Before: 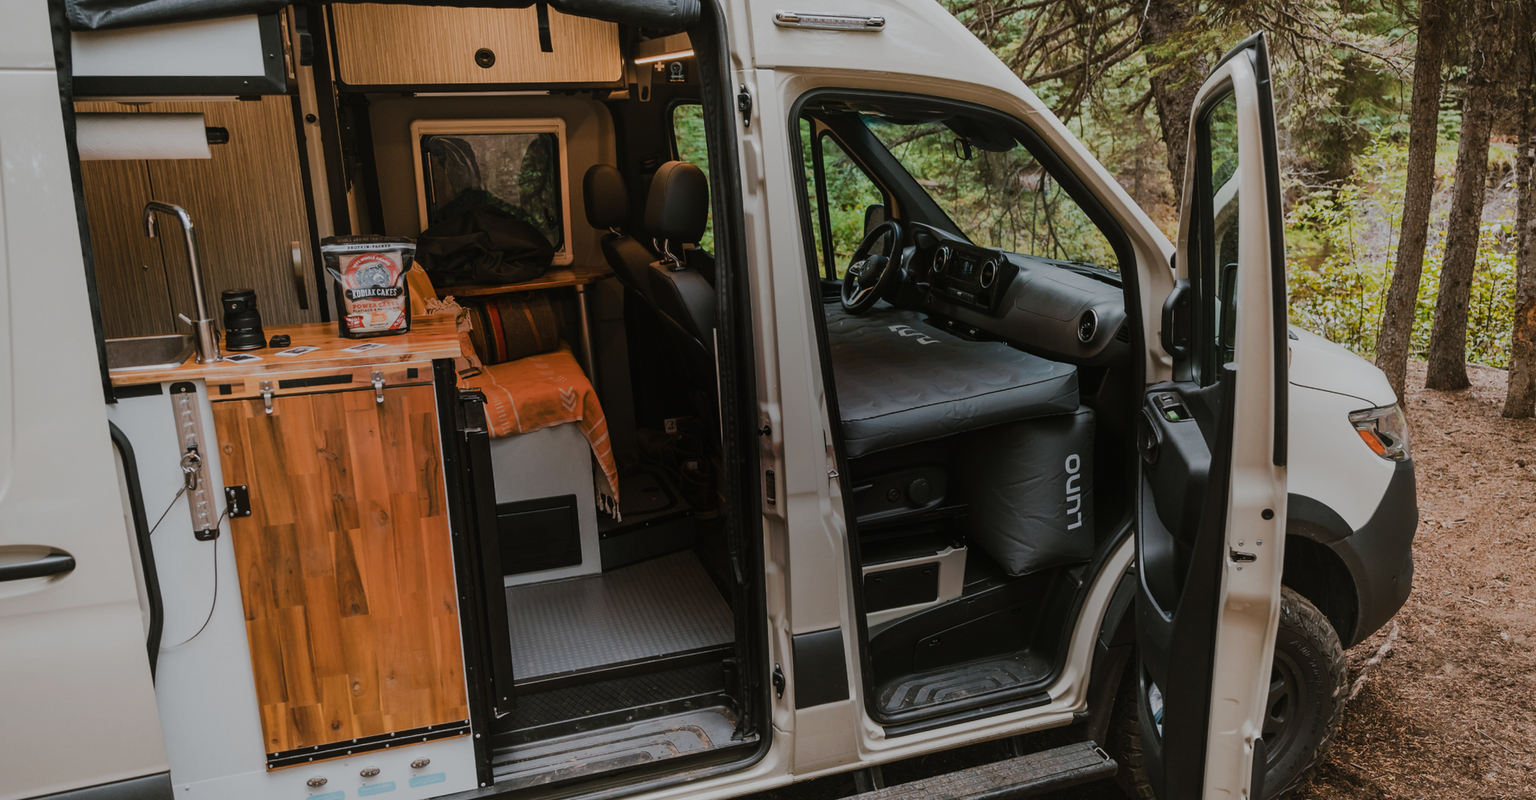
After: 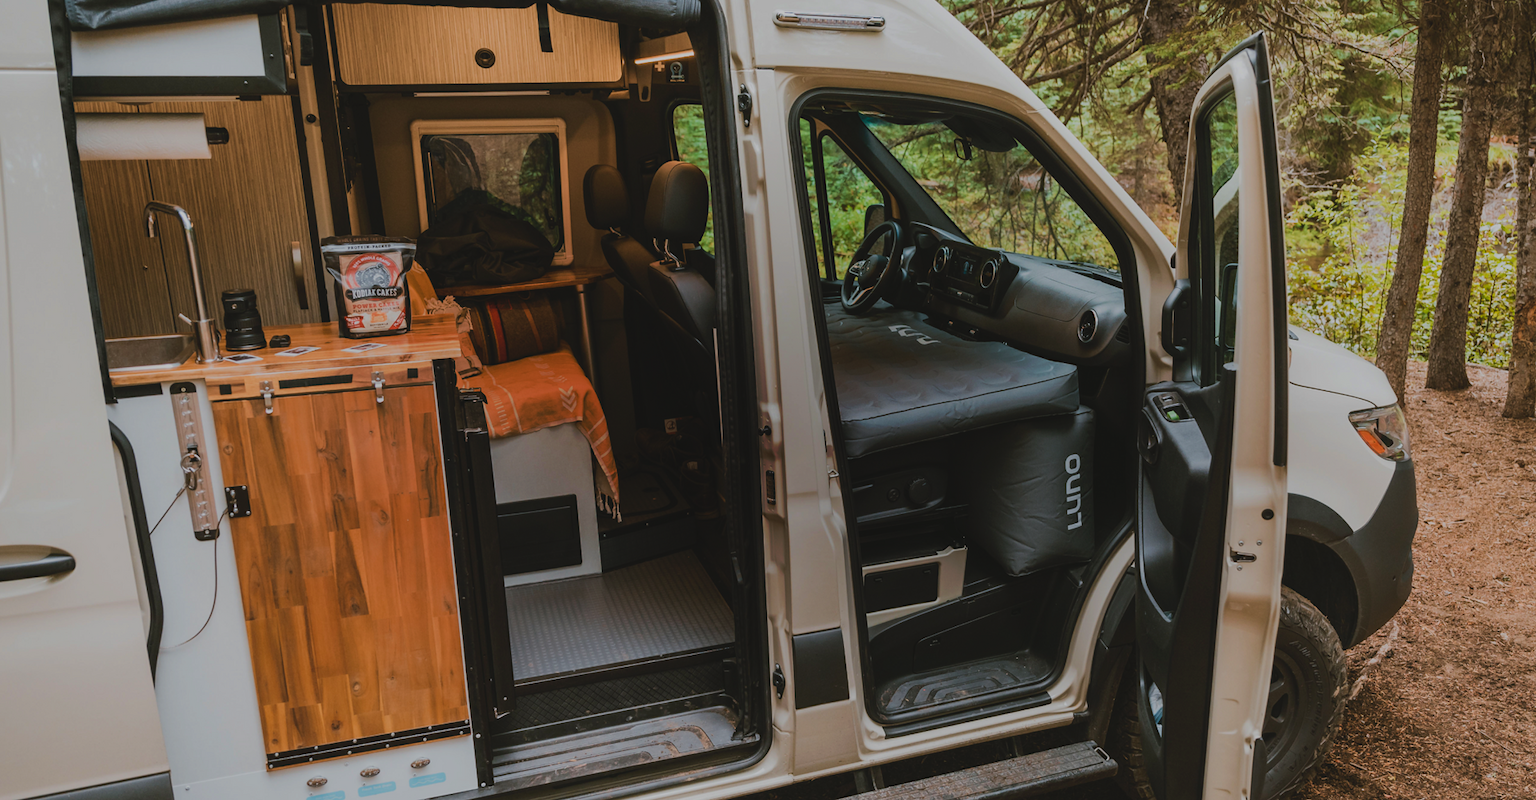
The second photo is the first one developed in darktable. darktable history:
velvia: strength 36.71%
contrast brightness saturation: contrast -0.124
levels: levels [0.016, 0.492, 0.969]
